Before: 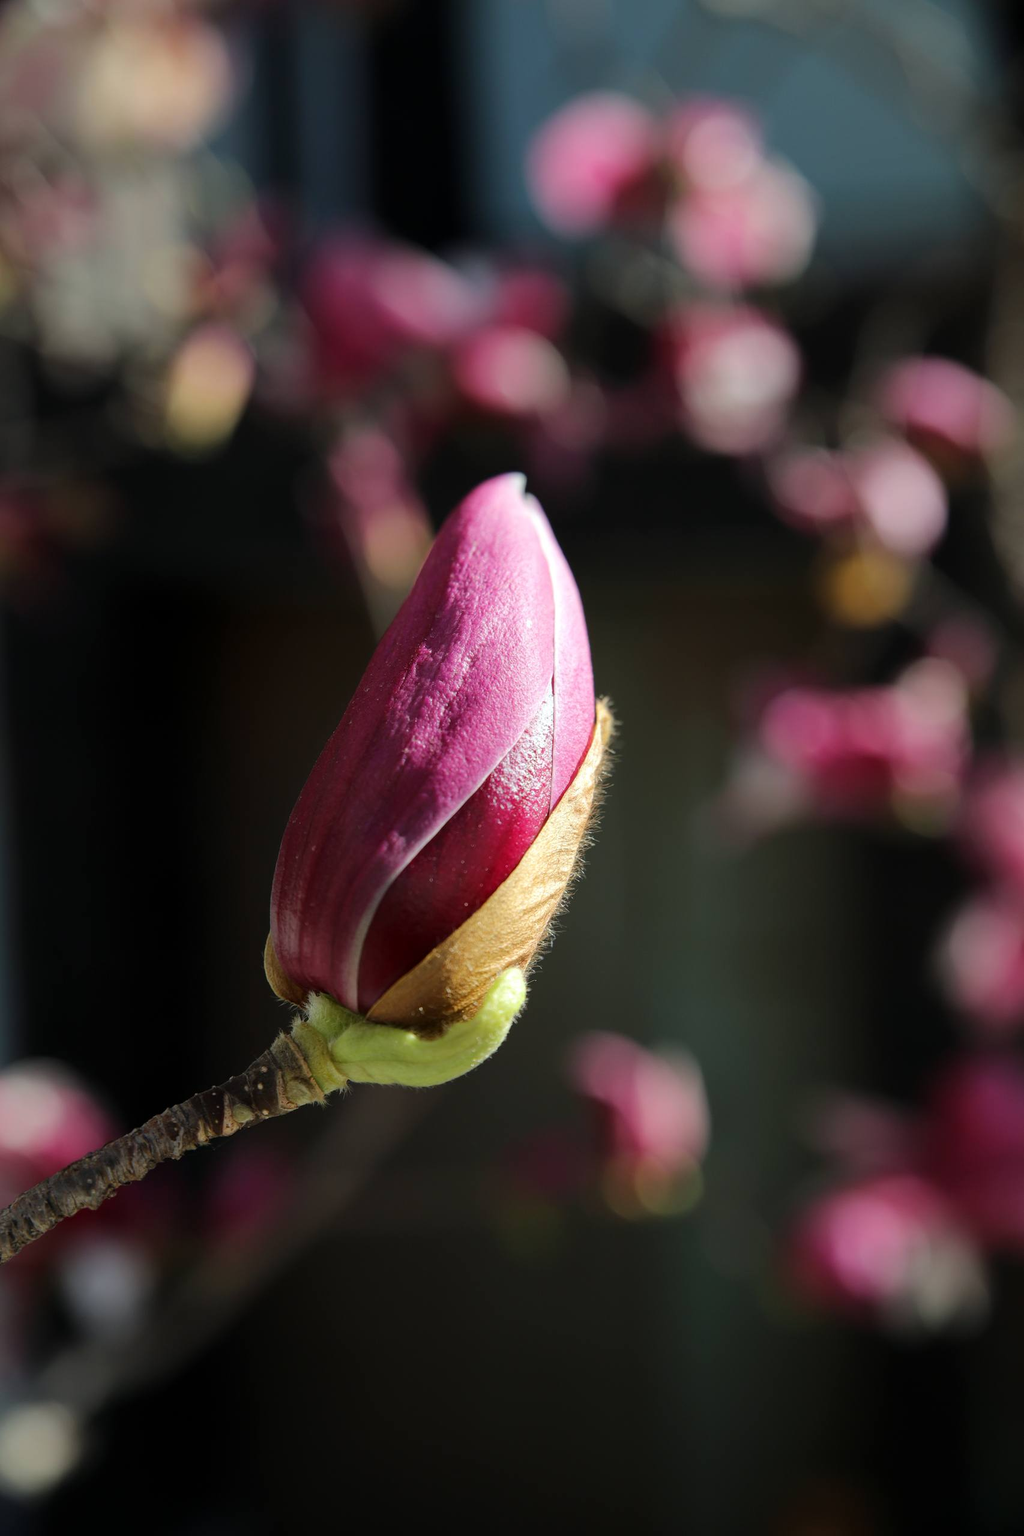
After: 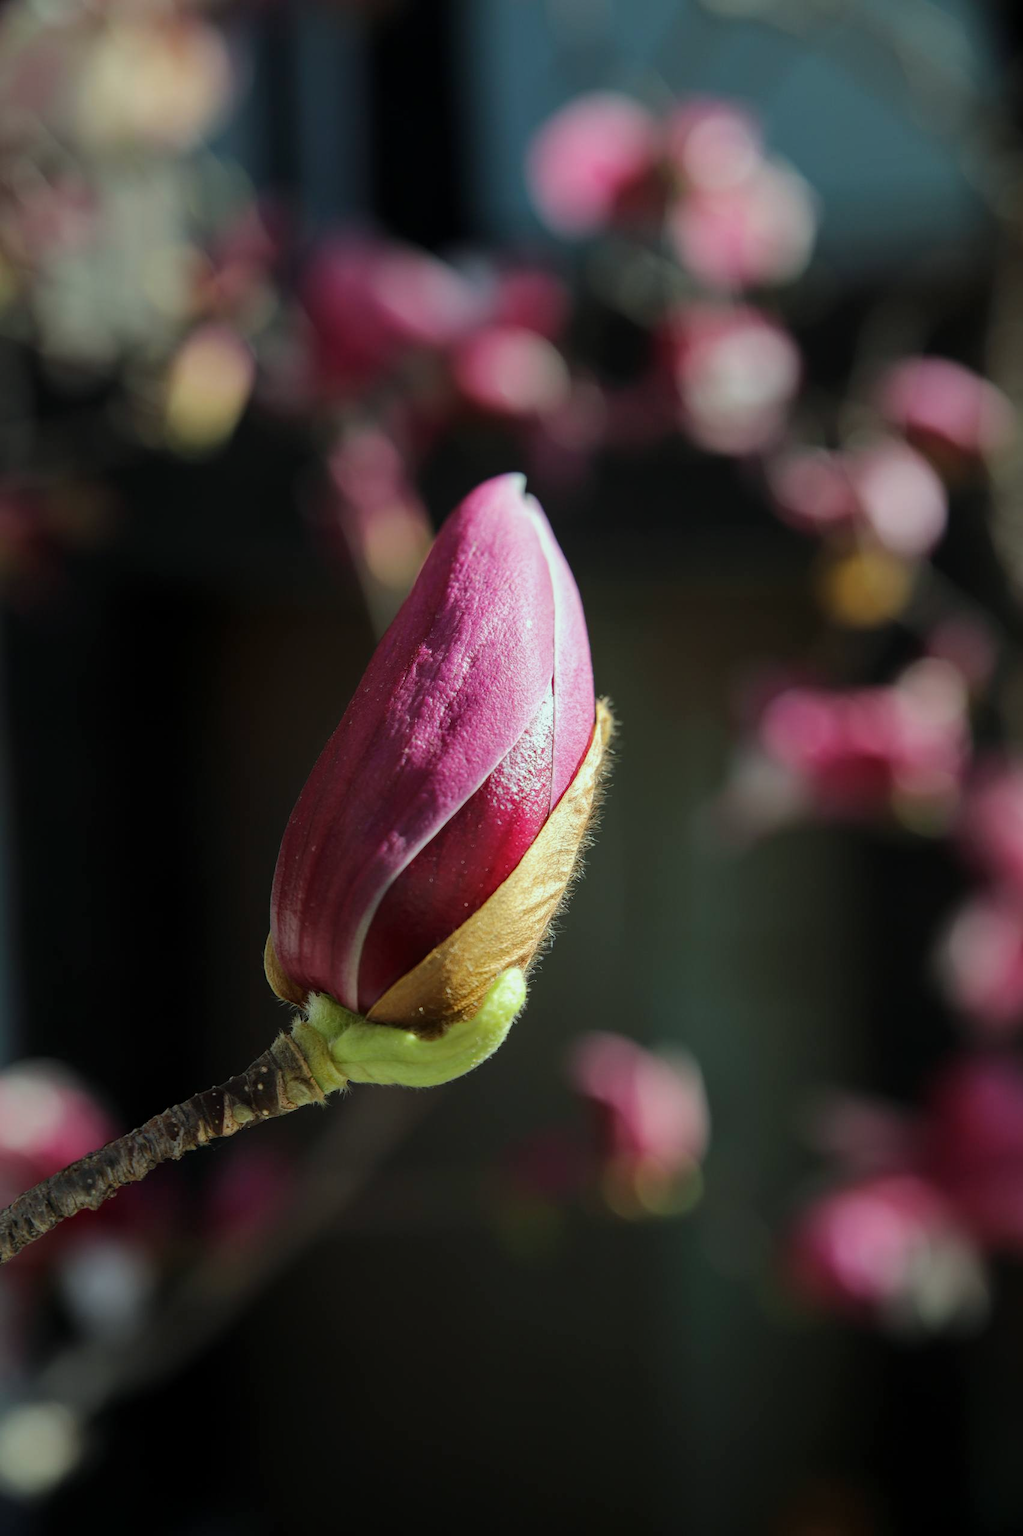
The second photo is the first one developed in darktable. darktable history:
local contrast: detail 110%
color correction: highlights a* -6.69, highlights b* 0.49
